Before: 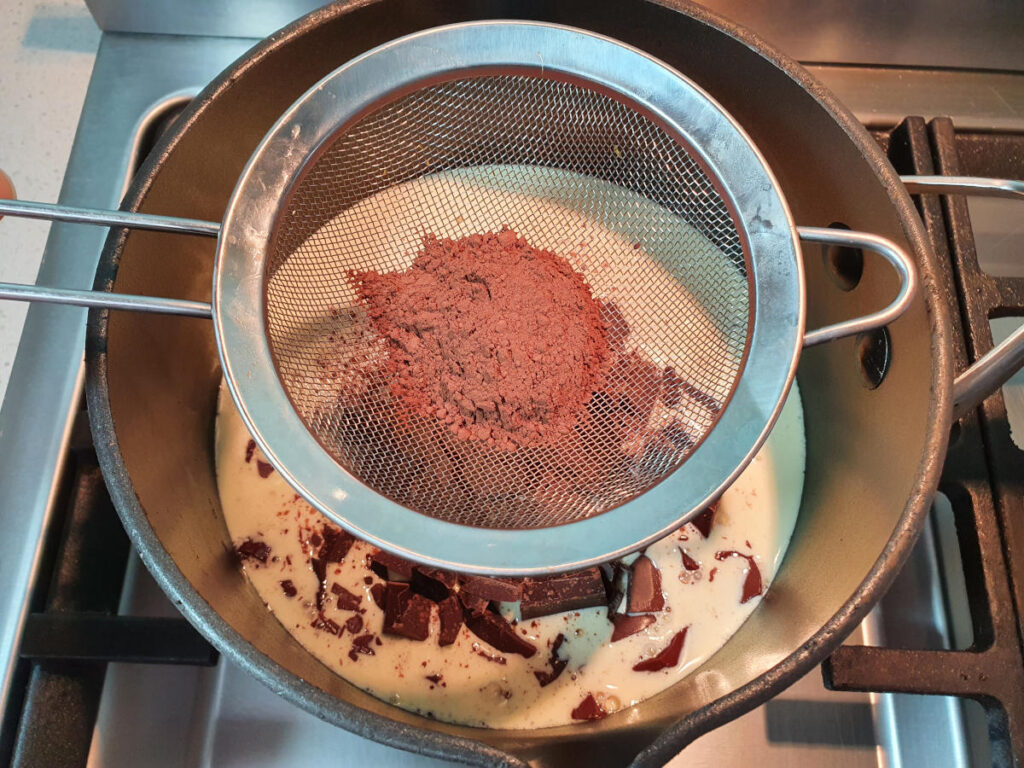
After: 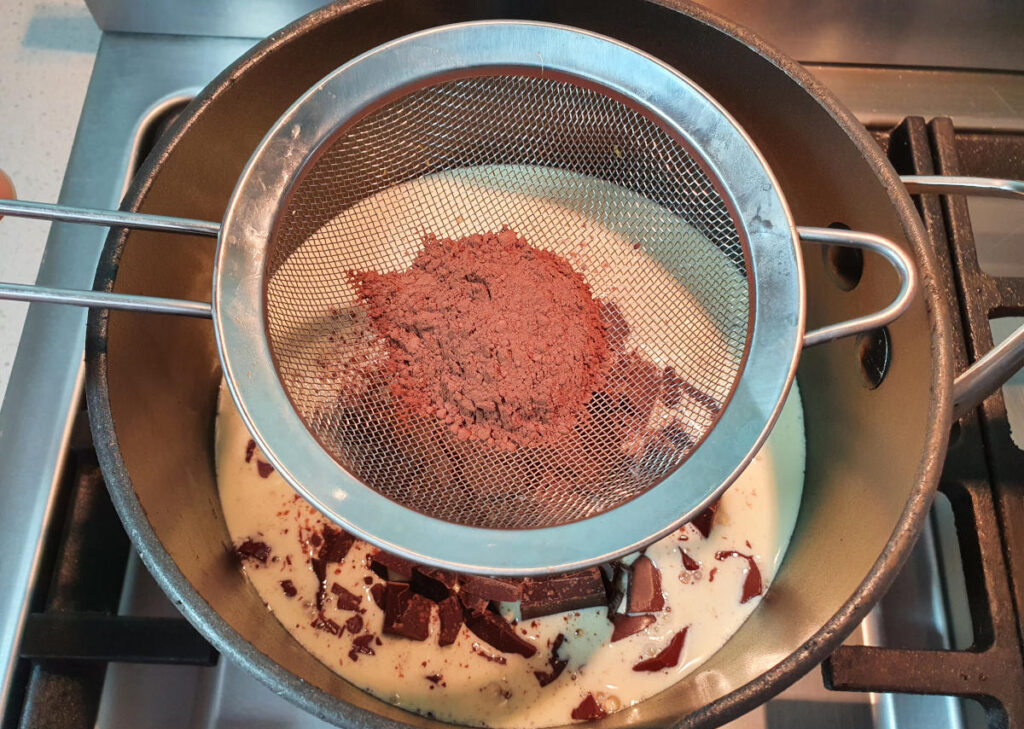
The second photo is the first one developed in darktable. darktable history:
crop and rotate: top 0.008%, bottom 5.046%
